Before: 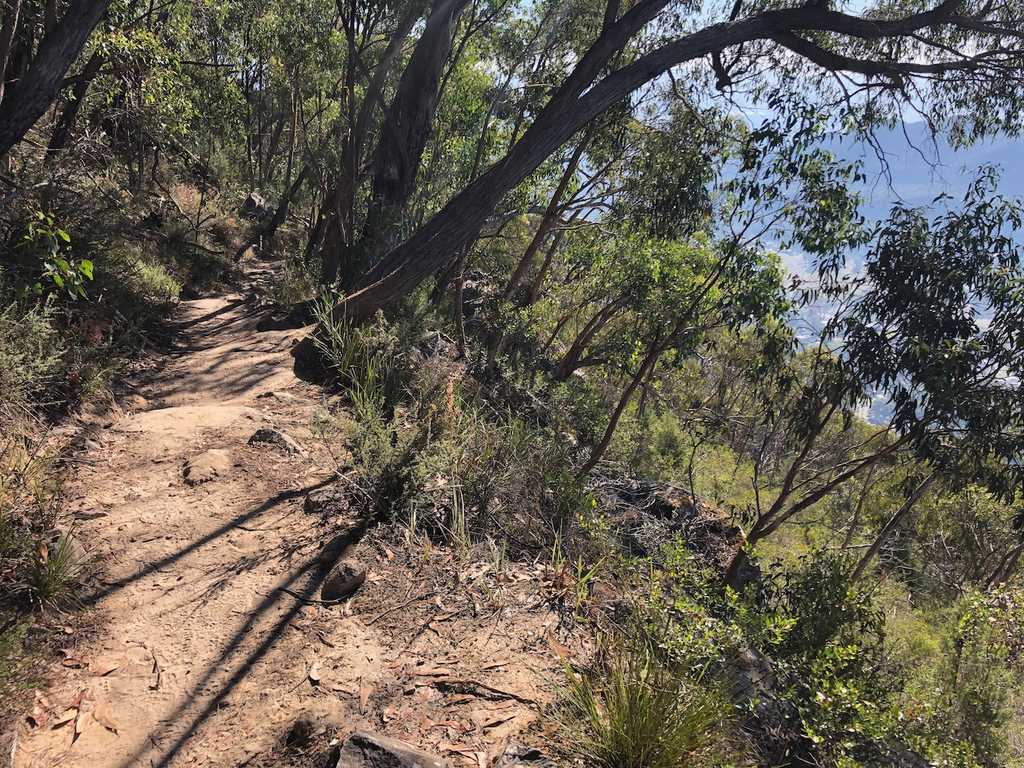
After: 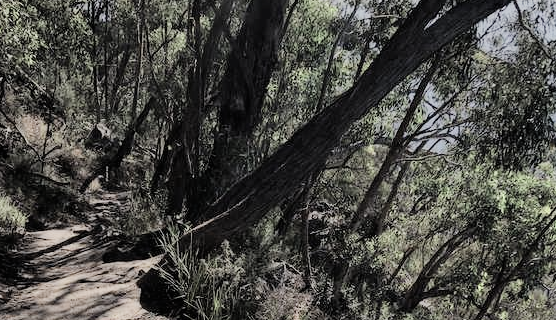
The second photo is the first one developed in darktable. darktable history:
color zones: curves: ch0 [(0.25, 0.667) (0.758, 0.368)]; ch1 [(0.215, 0.245) (0.761, 0.373)]; ch2 [(0.247, 0.554) (0.761, 0.436)]
filmic rgb: black relative exposure -6.84 EV, white relative exposure 5.92 EV, hardness 2.69
crop: left 15.059%, top 9.086%, right 30.628%, bottom 49.172%
